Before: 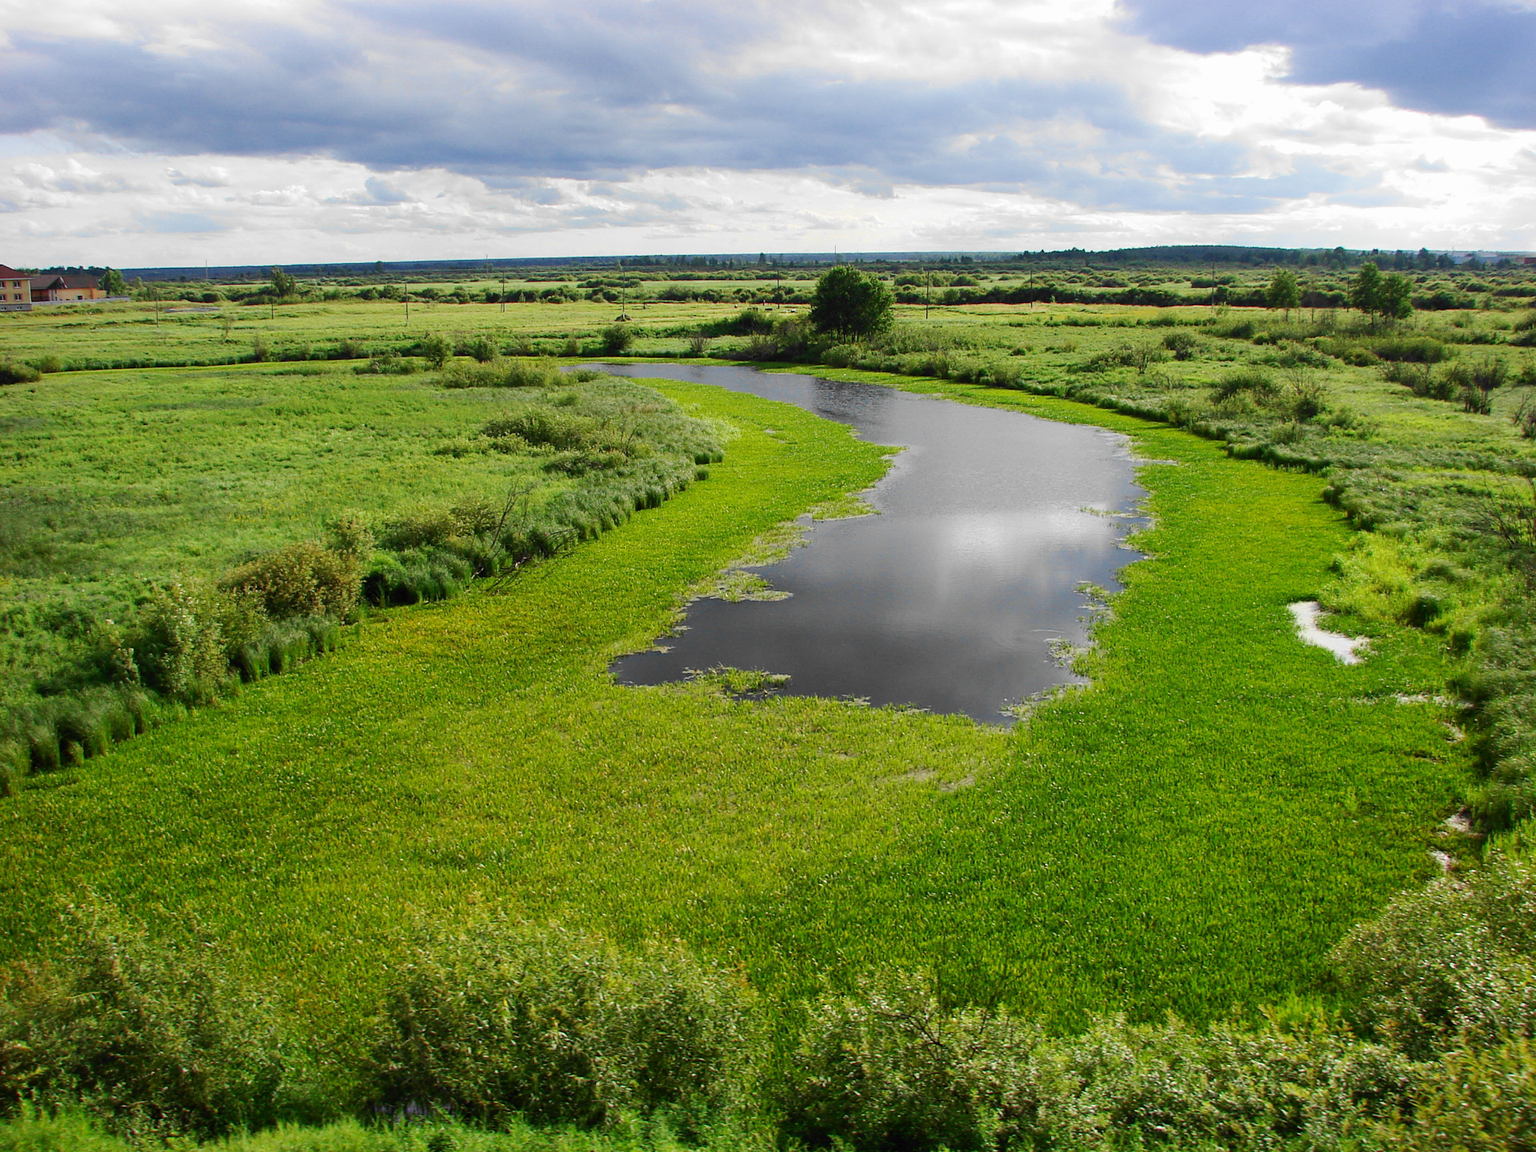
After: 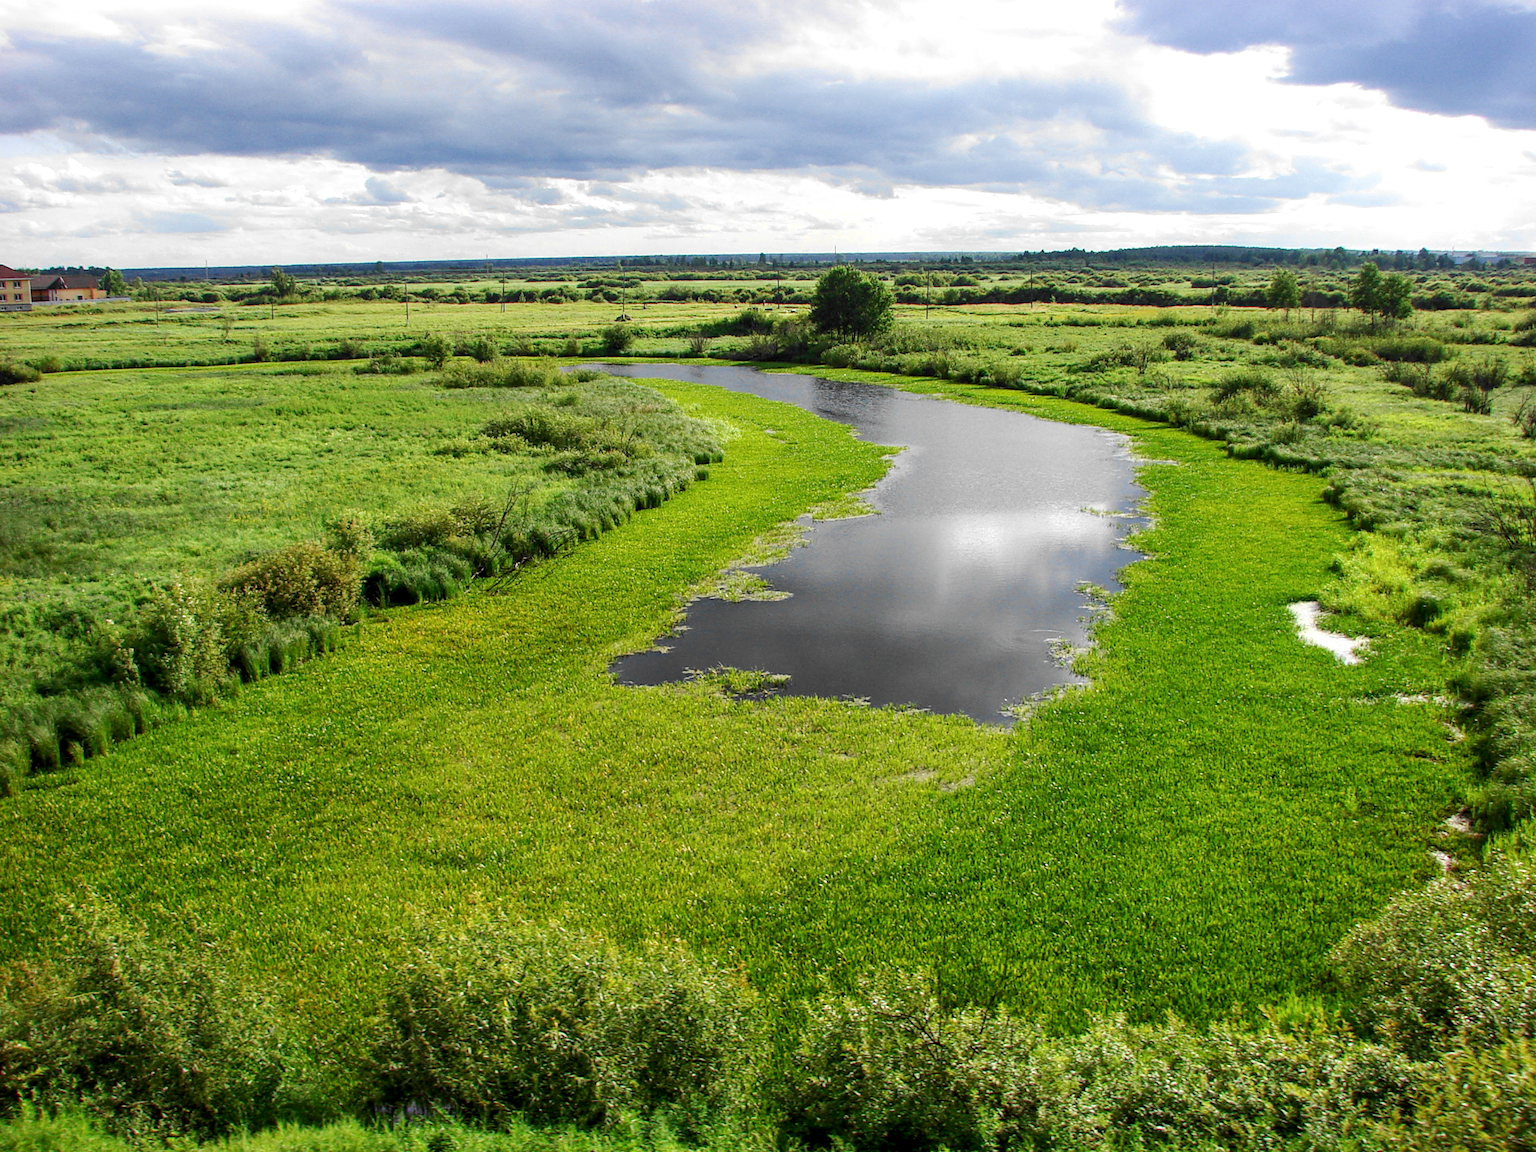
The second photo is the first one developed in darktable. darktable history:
exposure: exposure 0.212 EV, compensate highlight preservation false
local contrast: on, module defaults
